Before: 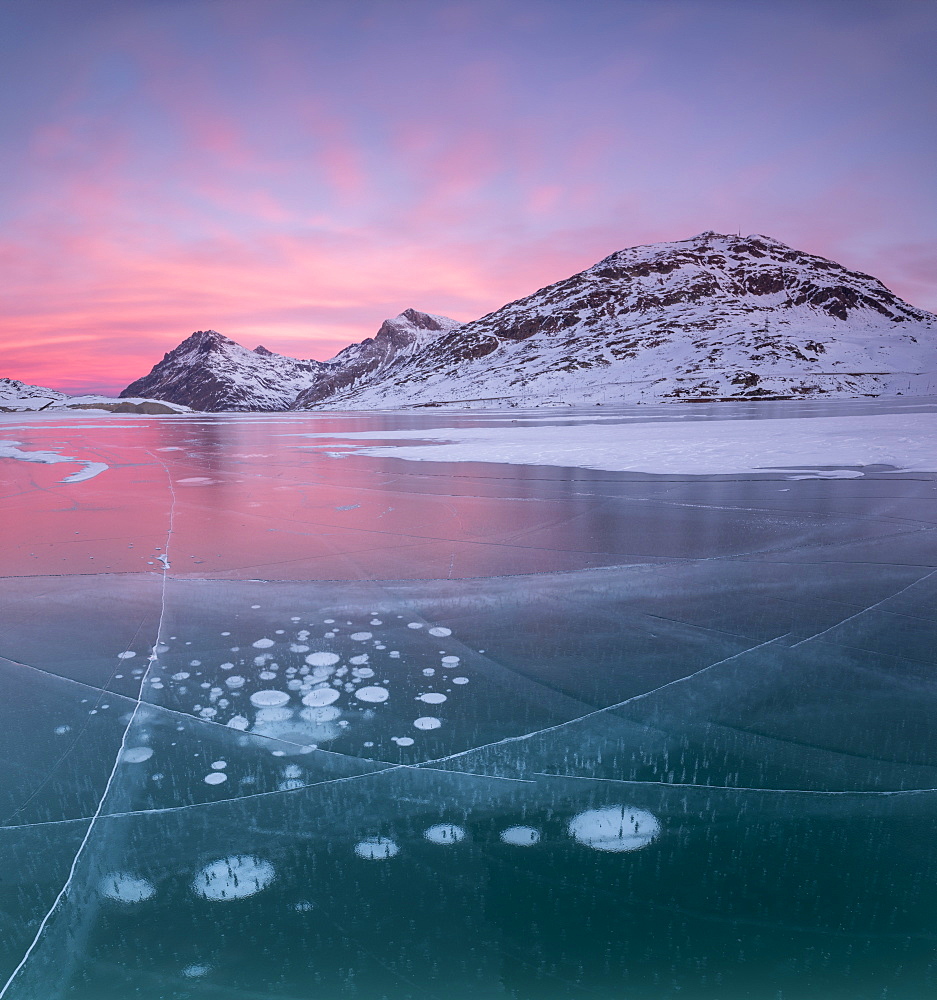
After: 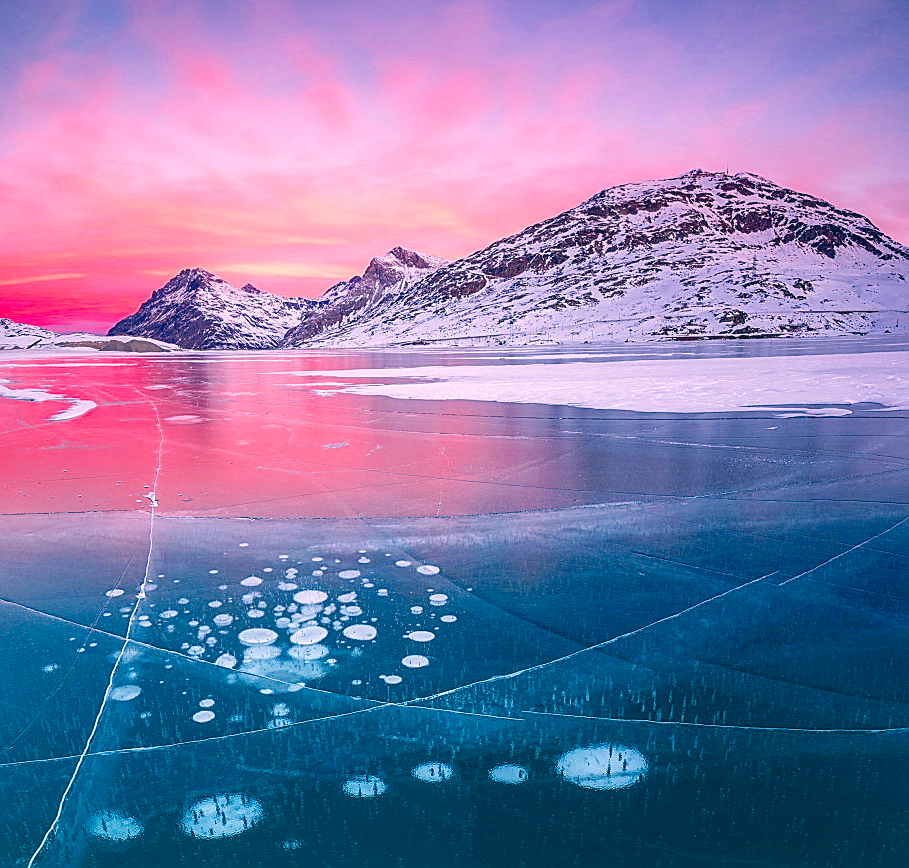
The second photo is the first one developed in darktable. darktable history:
exposure: black level correction 0, exposure 0.7 EV, compensate highlight preservation false
color correction: highlights a* 10.26, highlights b* 13.91, shadows a* -10.32, shadows b* -15.01
sharpen: on, module defaults
color balance rgb: perceptual saturation grading › global saturation 25.58%, global vibrance -7.156%, contrast -12.731%, saturation formula JzAzBz (2021)
crop: left 1.305%, top 6.201%, right 1.633%, bottom 6.982%
local contrast: on, module defaults
color calibration: x 0.341, y 0.355, temperature 5198.07 K, saturation algorithm version 1 (2020)
tone curve: curves: ch0 [(0, 0) (0.003, 0.014) (0.011, 0.019) (0.025, 0.029) (0.044, 0.047) (0.069, 0.071) (0.1, 0.101) (0.136, 0.131) (0.177, 0.166) (0.224, 0.212) (0.277, 0.263) (0.335, 0.32) (0.399, 0.387) (0.468, 0.459) (0.543, 0.541) (0.623, 0.626) (0.709, 0.717) (0.801, 0.813) (0.898, 0.909) (1, 1)], color space Lab, independent channels, preserve colors none
